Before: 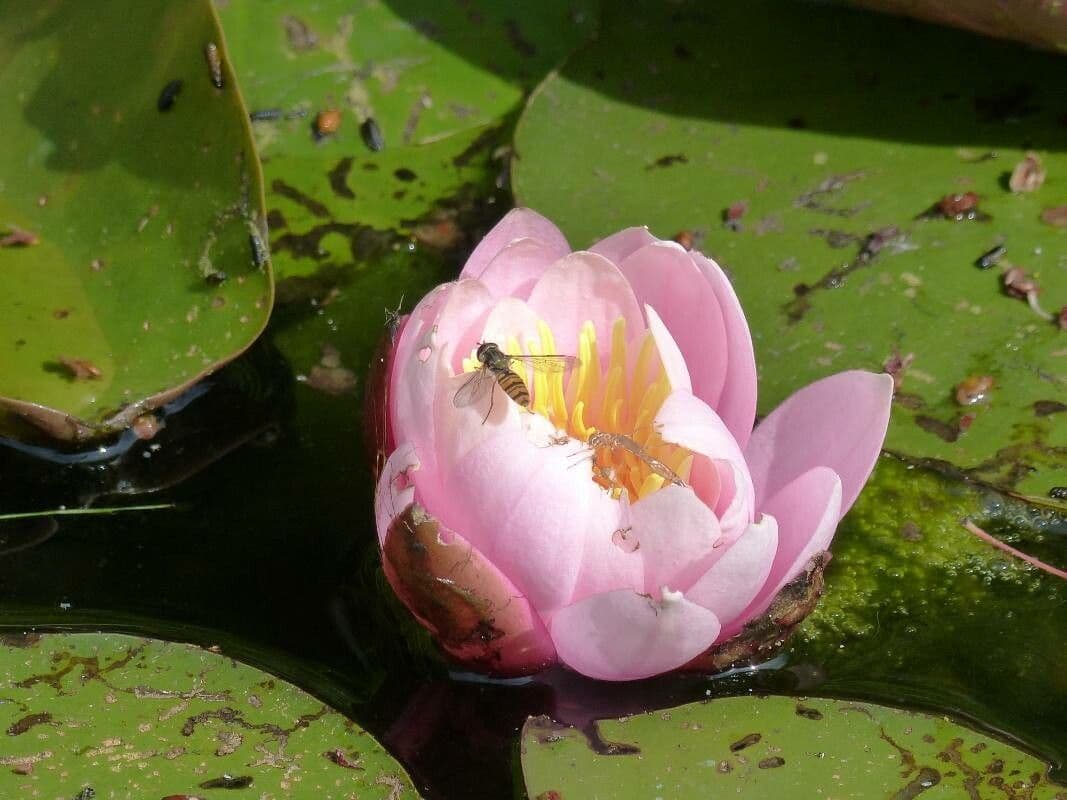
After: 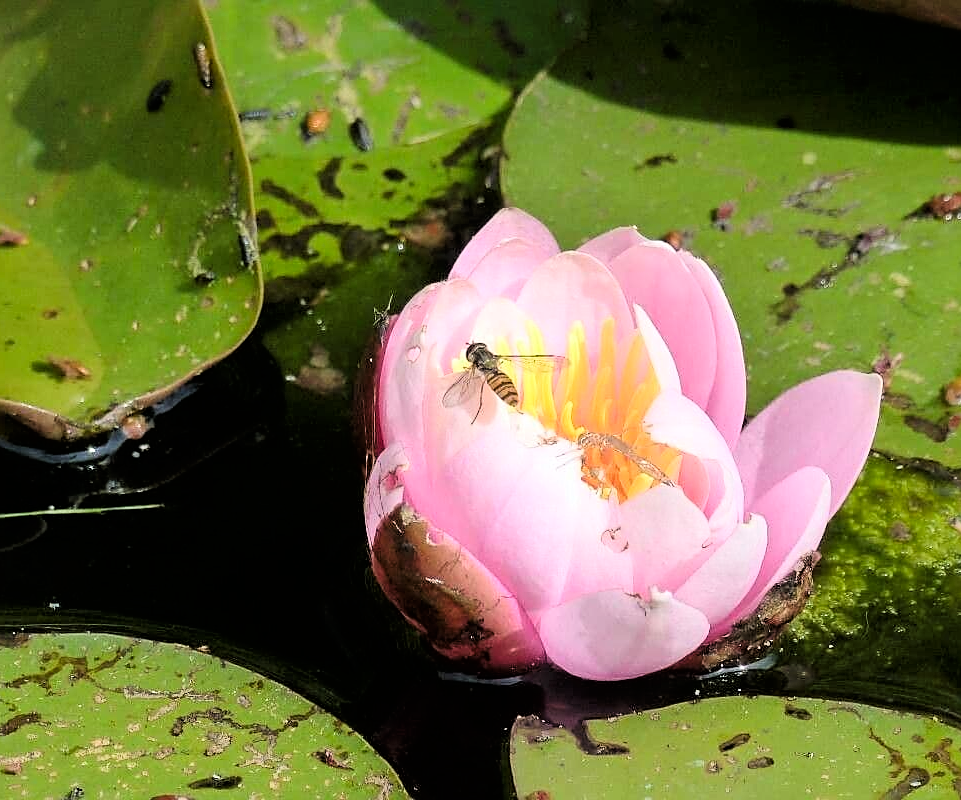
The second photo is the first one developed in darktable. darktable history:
tone curve: curves: ch0 [(0, 0) (0.082, 0.02) (0.129, 0.078) (0.275, 0.301) (0.67, 0.809) (1, 1)], color space Lab, linked channels, preserve colors none
crop and rotate: left 1.088%, right 8.807%
sharpen: on, module defaults
